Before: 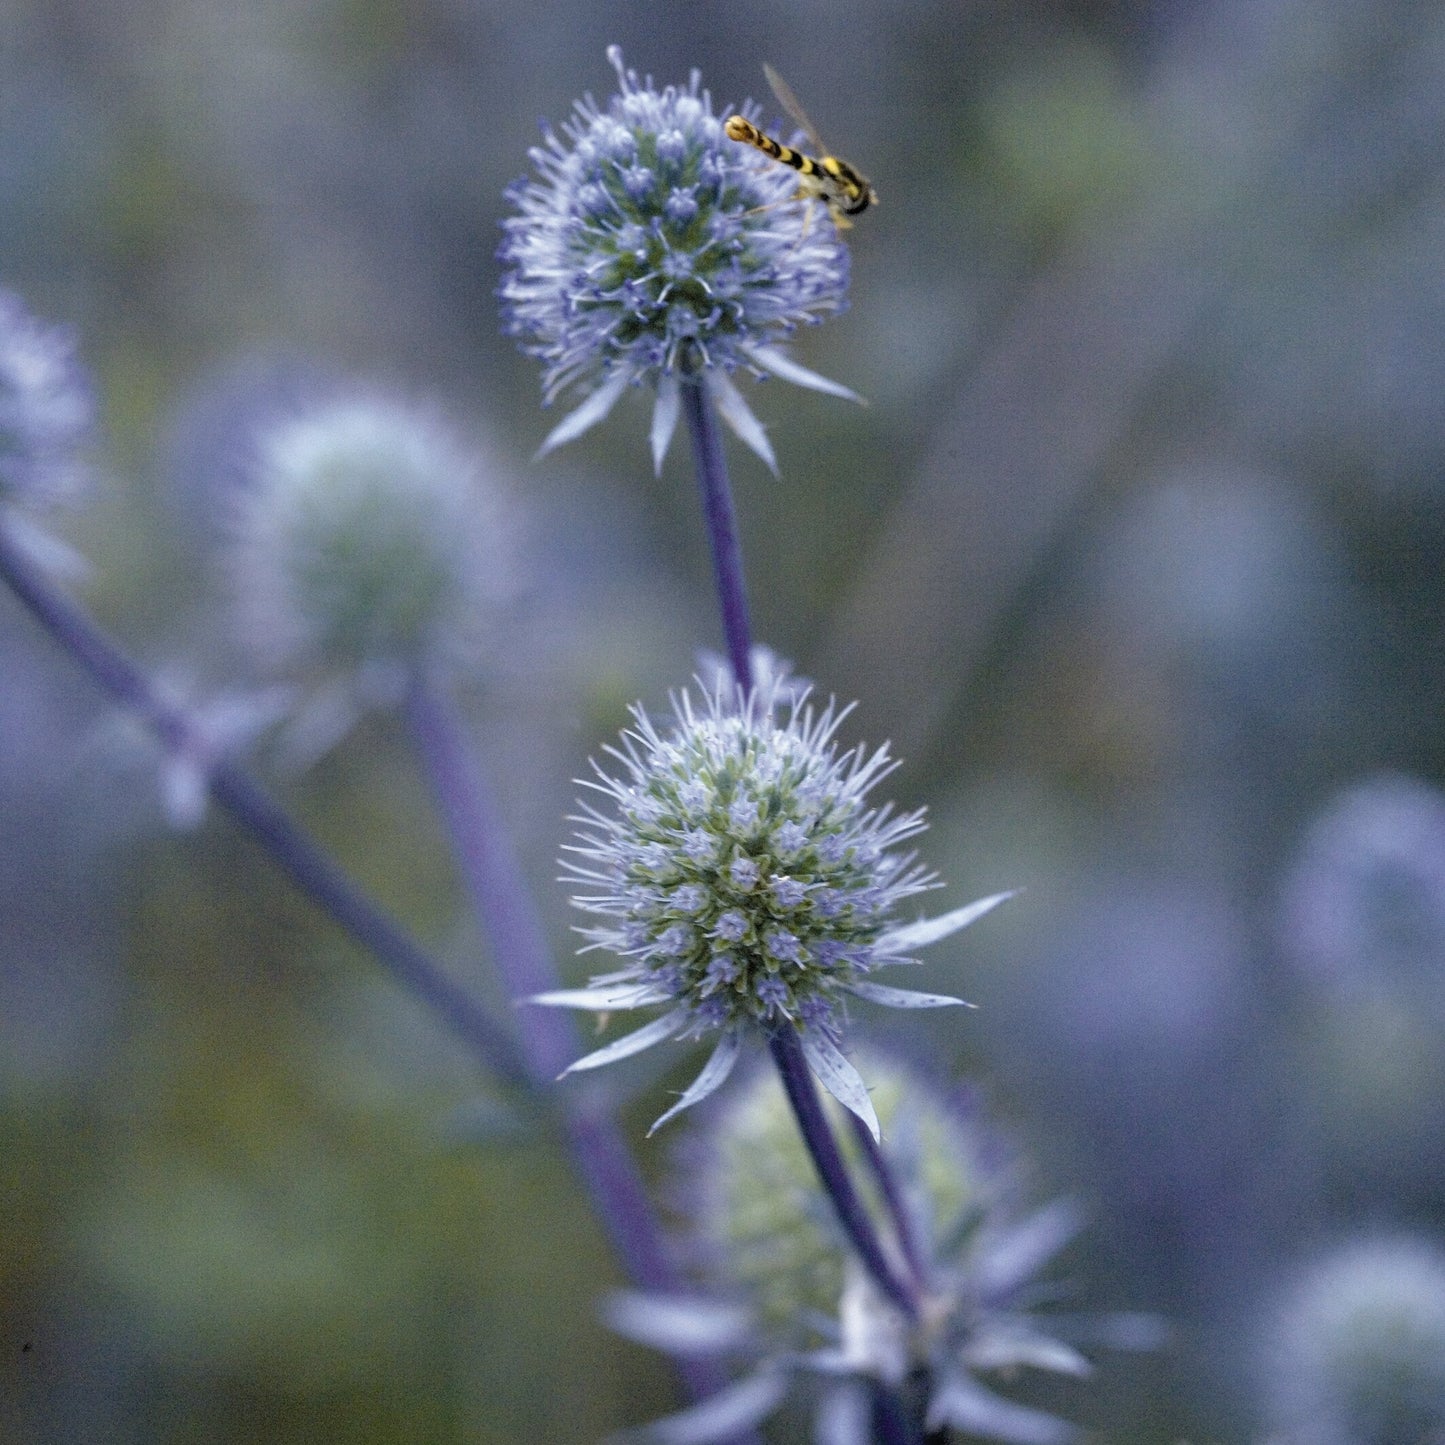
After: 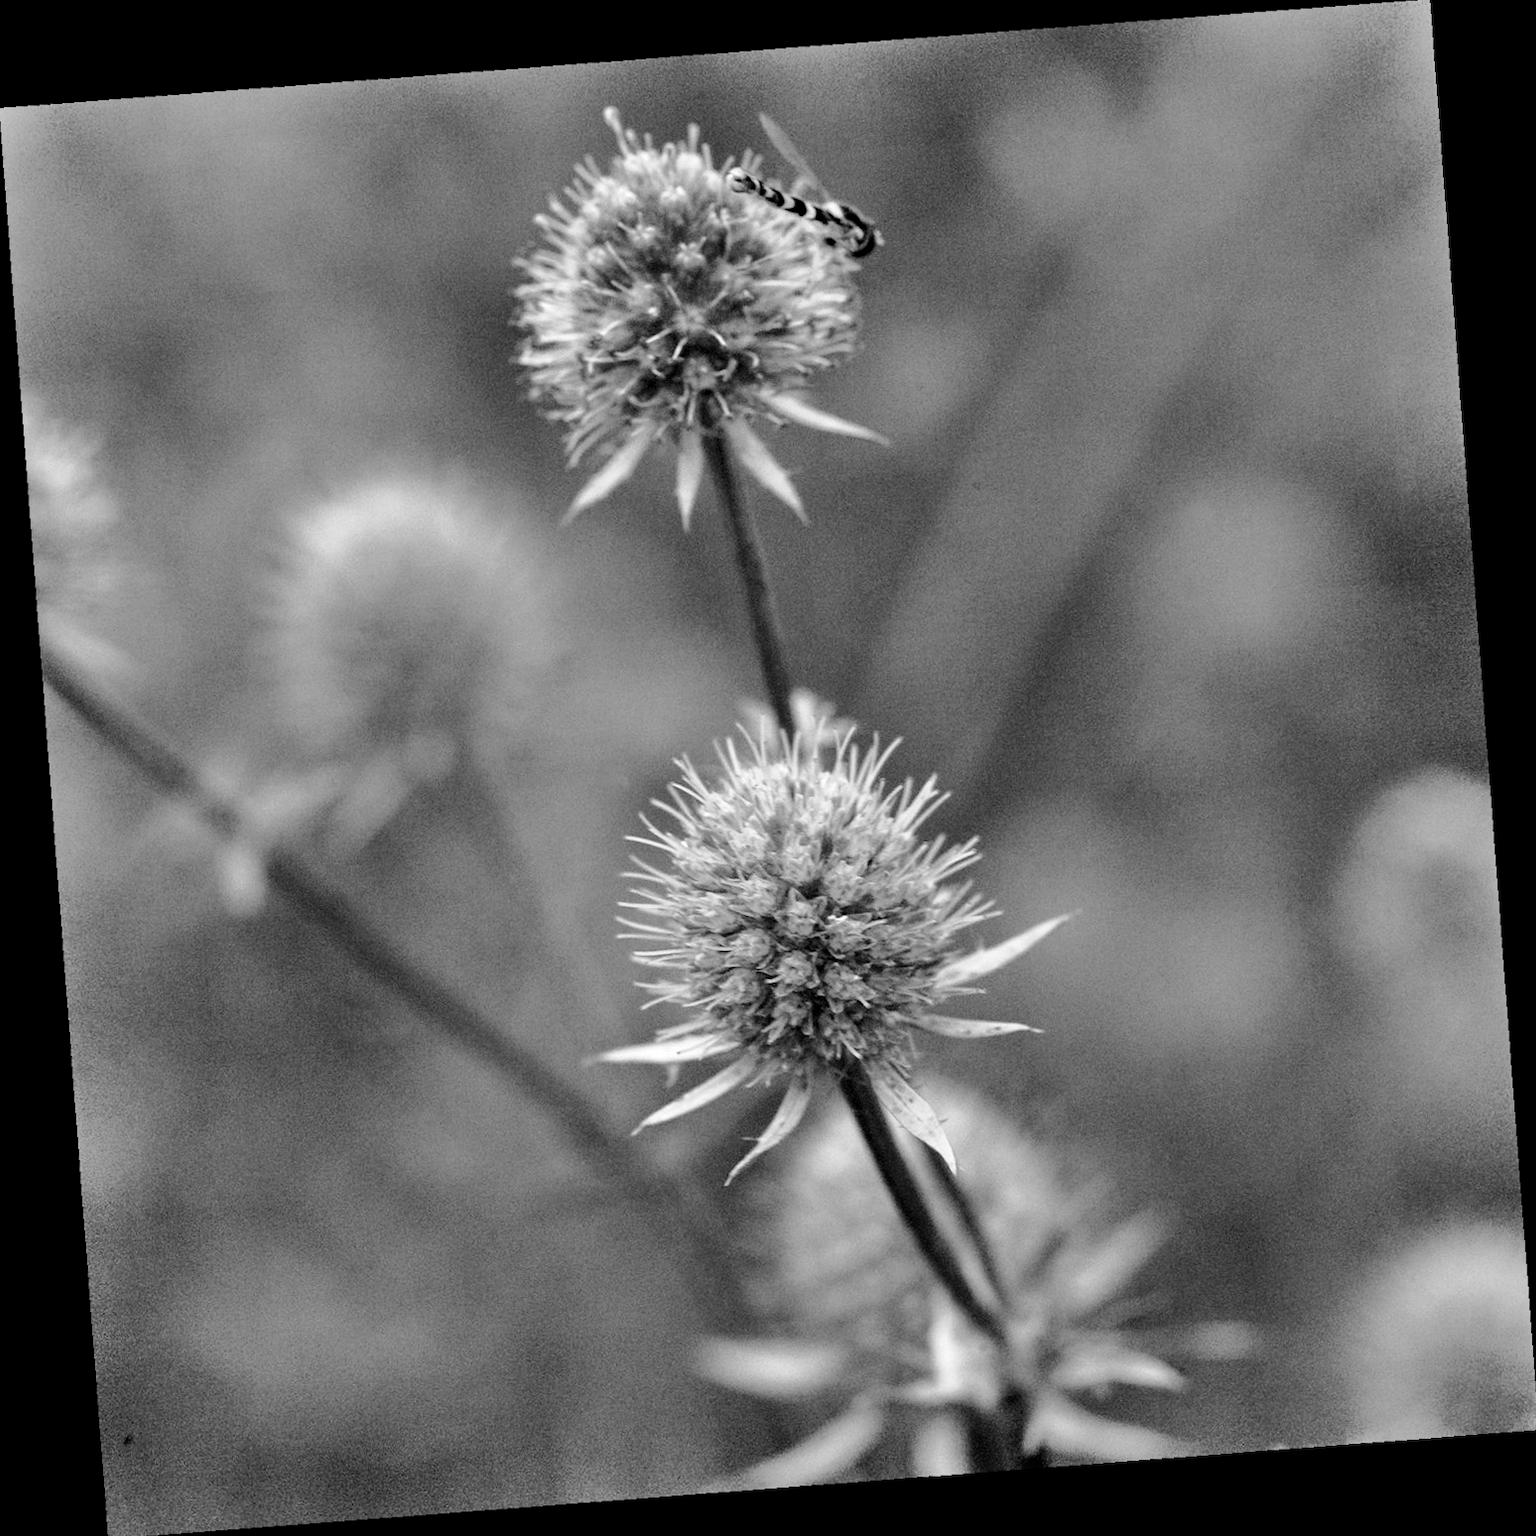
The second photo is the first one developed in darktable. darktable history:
tone curve: curves: ch0 [(0, 0) (0.058, 0.027) (0.214, 0.183) (0.295, 0.288) (0.48, 0.541) (0.658, 0.703) (0.741, 0.775) (0.844, 0.866) (0.986, 0.957)]; ch1 [(0, 0) (0.172, 0.123) (0.312, 0.296) (0.437, 0.429) (0.471, 0.469) (0.502, 0.5) (0.513, 0.515) (0.572, 0.603) (0.617, 0.653) (0.68, 0.724) (0.889, 0.924) (1, 1)]; ch2 [(0, 0) (0.411, 0.424) (0.489, 0.49) (0.502, 0.5) (0.512, 0.524) (0.549, 0.578) (0.604, 0.628) (0.709, 0.748) (1, 1)], color space Lab, independent channels, preserve colors none
monochrome: on, module defaults
shadows and highlights: low approximation 0.01, soften with gaussian
contrast equalizer: y [[0.546, 0.552, 0.554, 0.554, 0.552, 0.546], [0.5 ×6], [0.5 ×6], [0 ×6], [0 ×6]]
rotate and perspective: rotation -4.86°, automatic cropping off
crop and rotate: angle -0.5°
